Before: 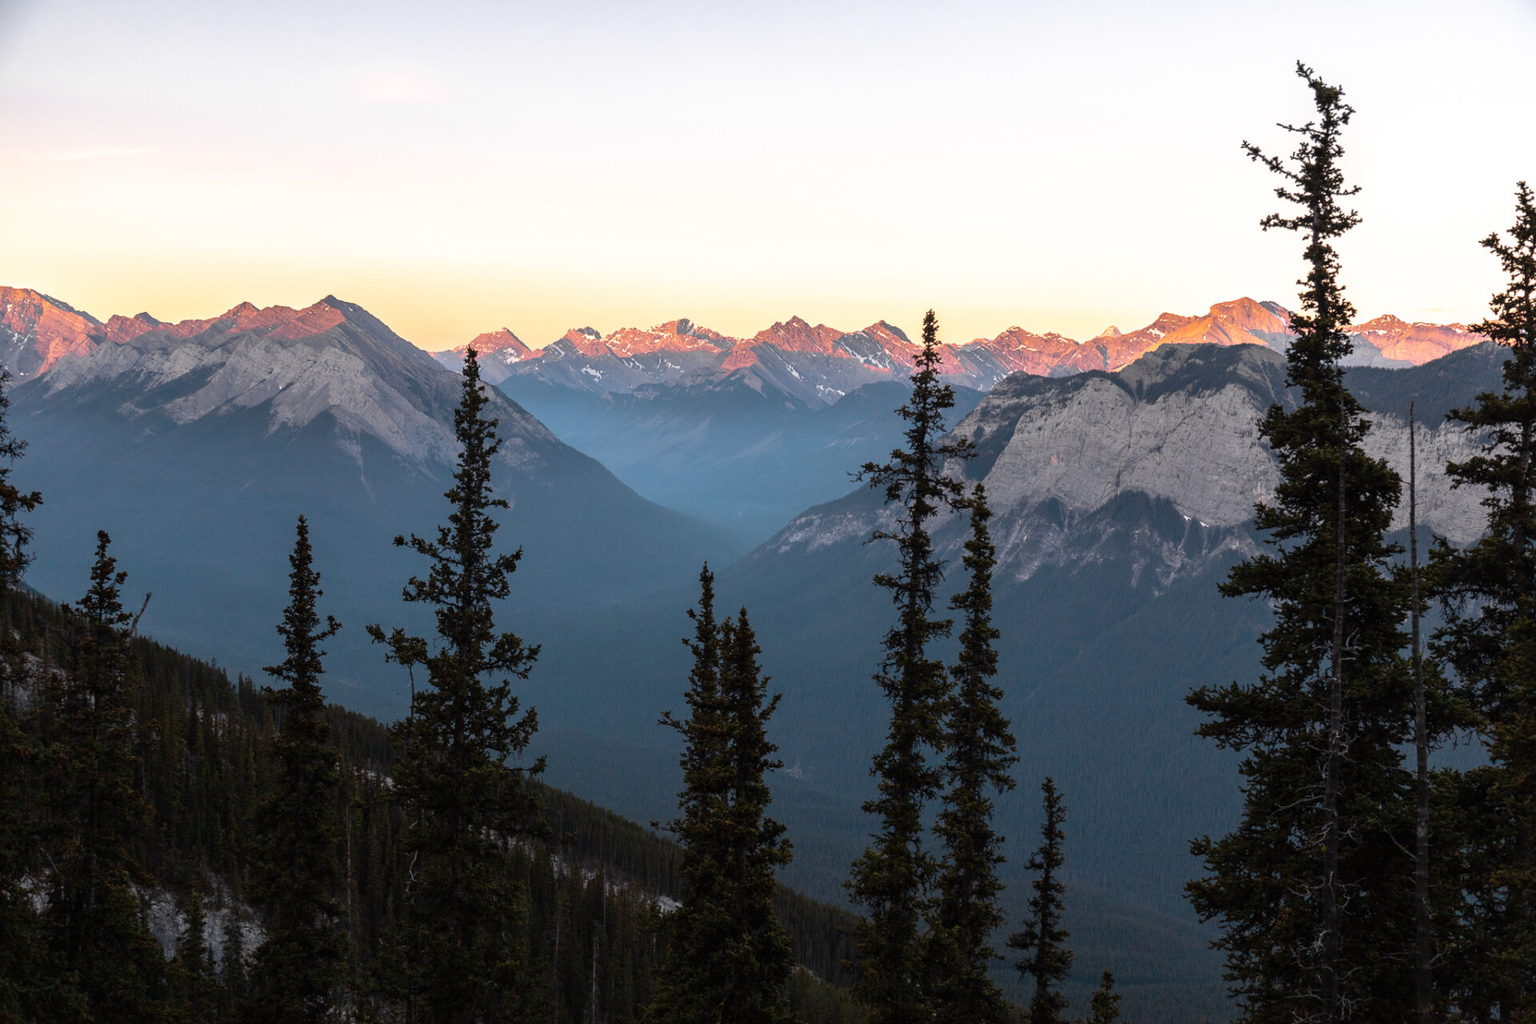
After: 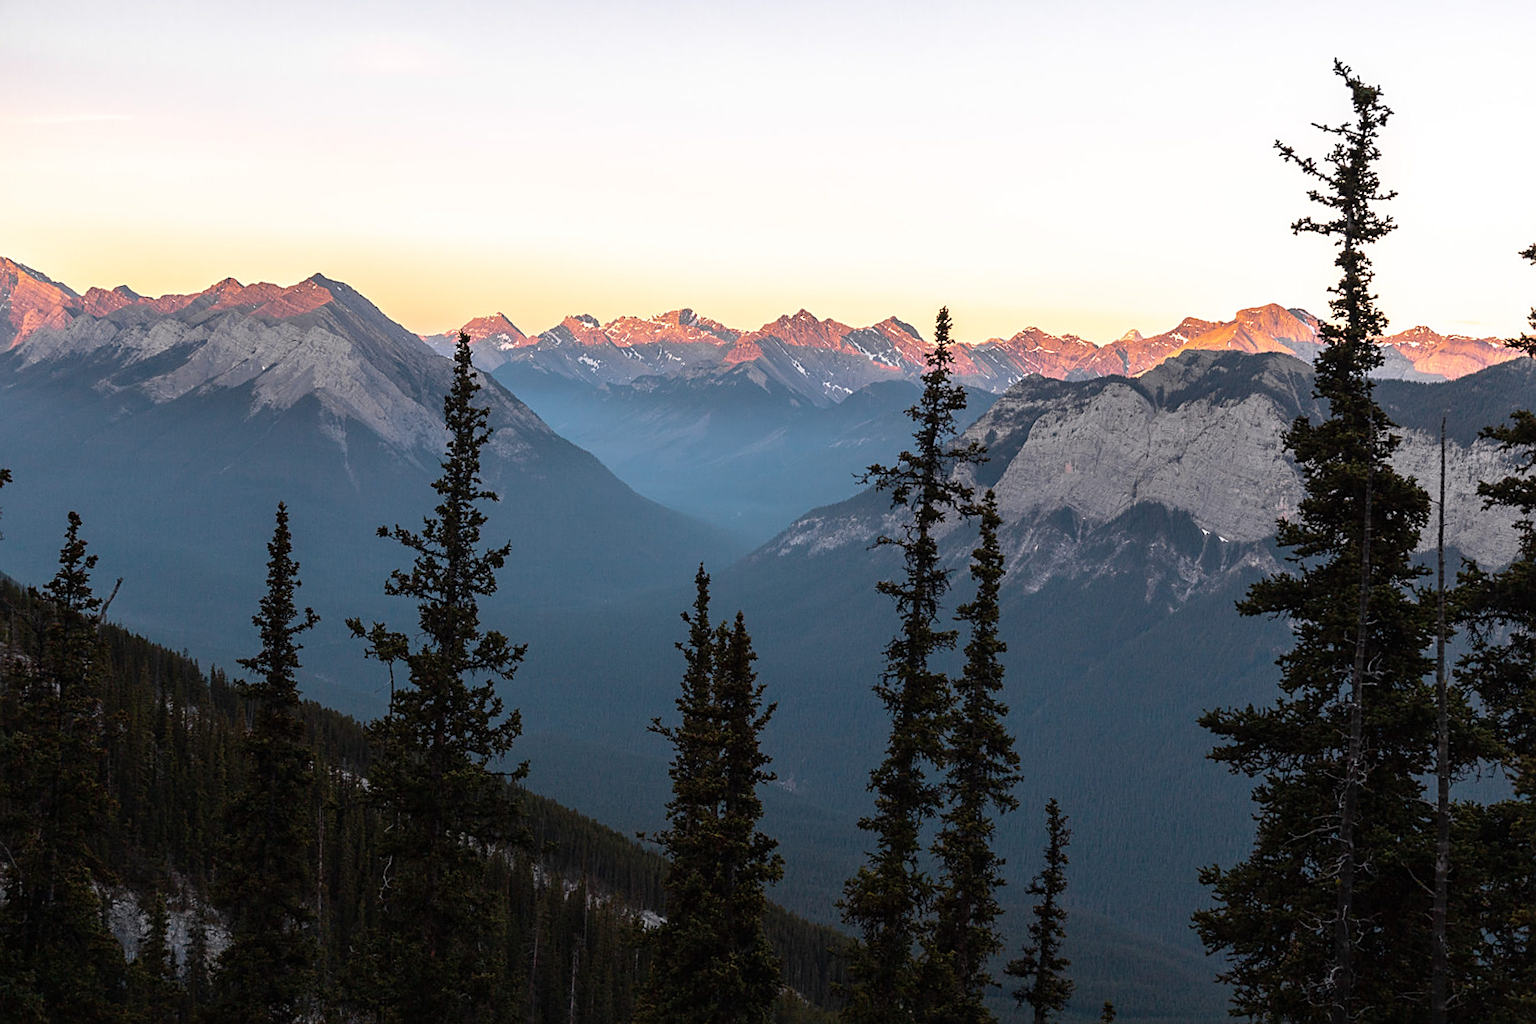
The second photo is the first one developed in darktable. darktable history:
crop and rotate: angle -1.69°
sharpen: on, module defaults
